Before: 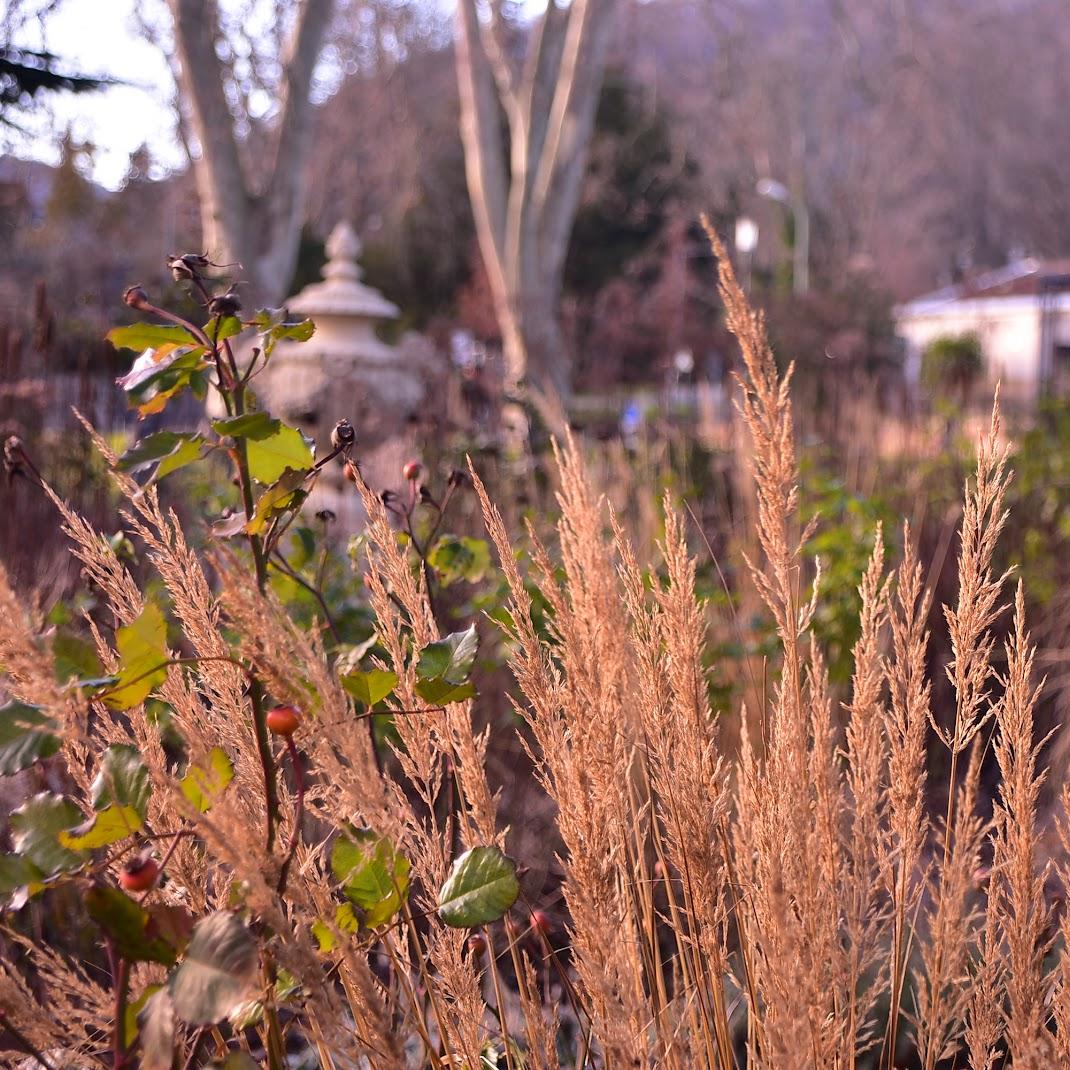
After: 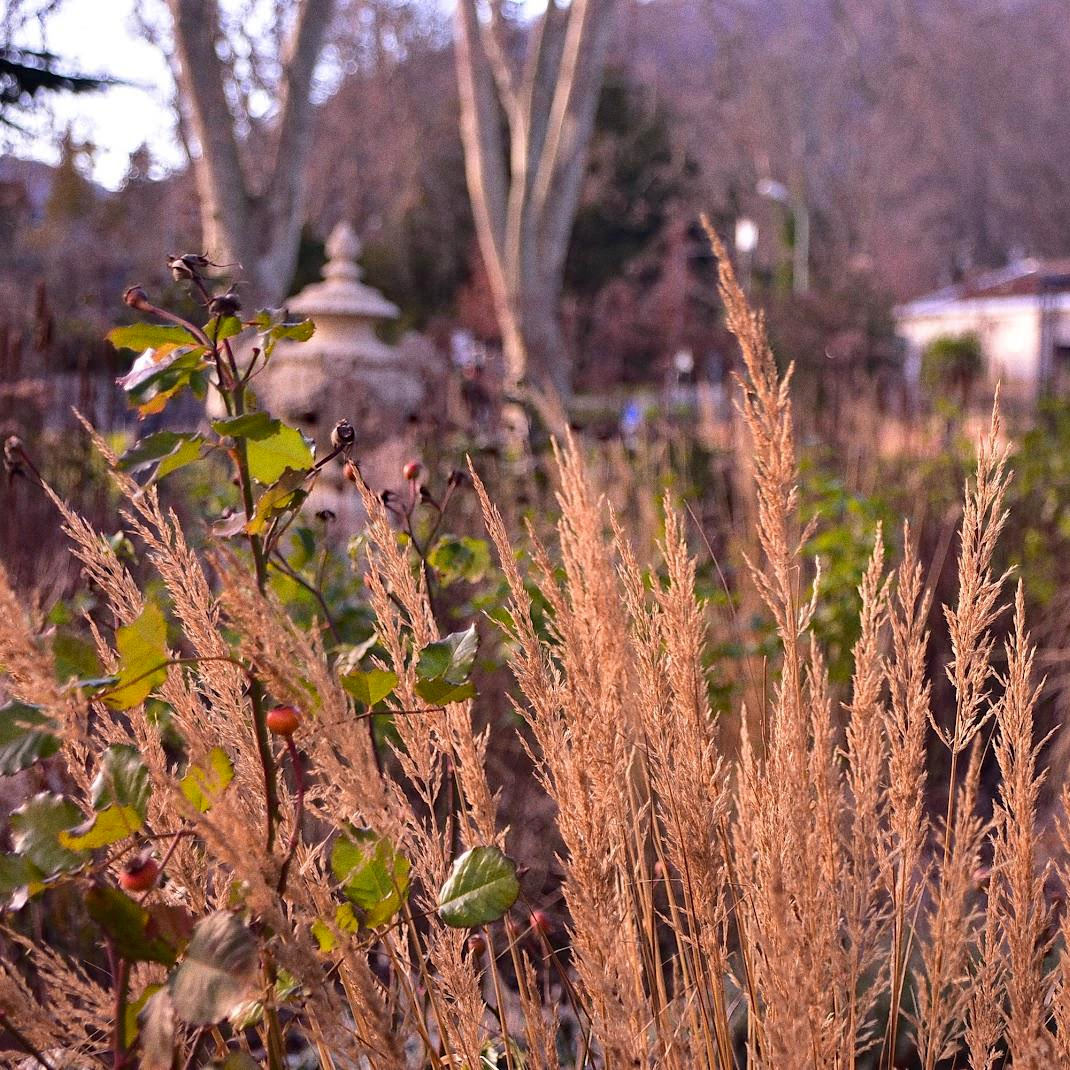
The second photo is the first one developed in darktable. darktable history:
haze removal: compatibility mode true, adaptive false
grain: coarseness 0.09 ISO
